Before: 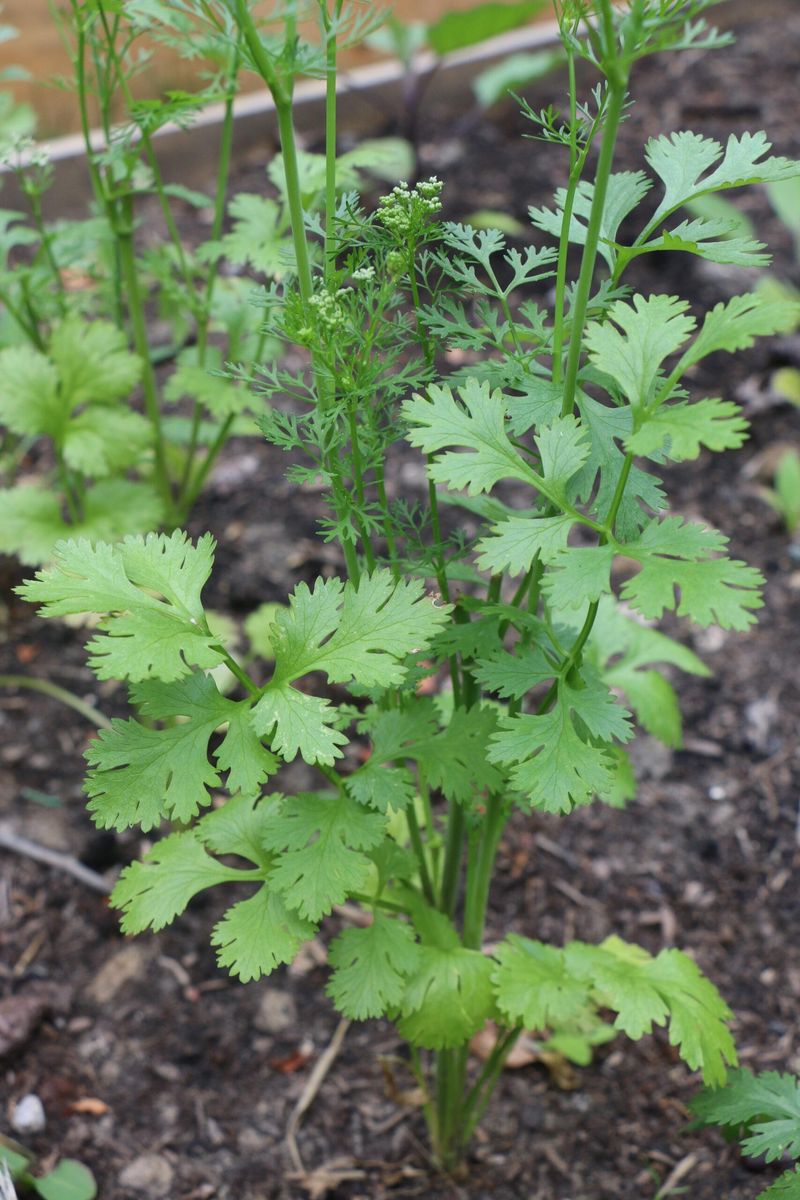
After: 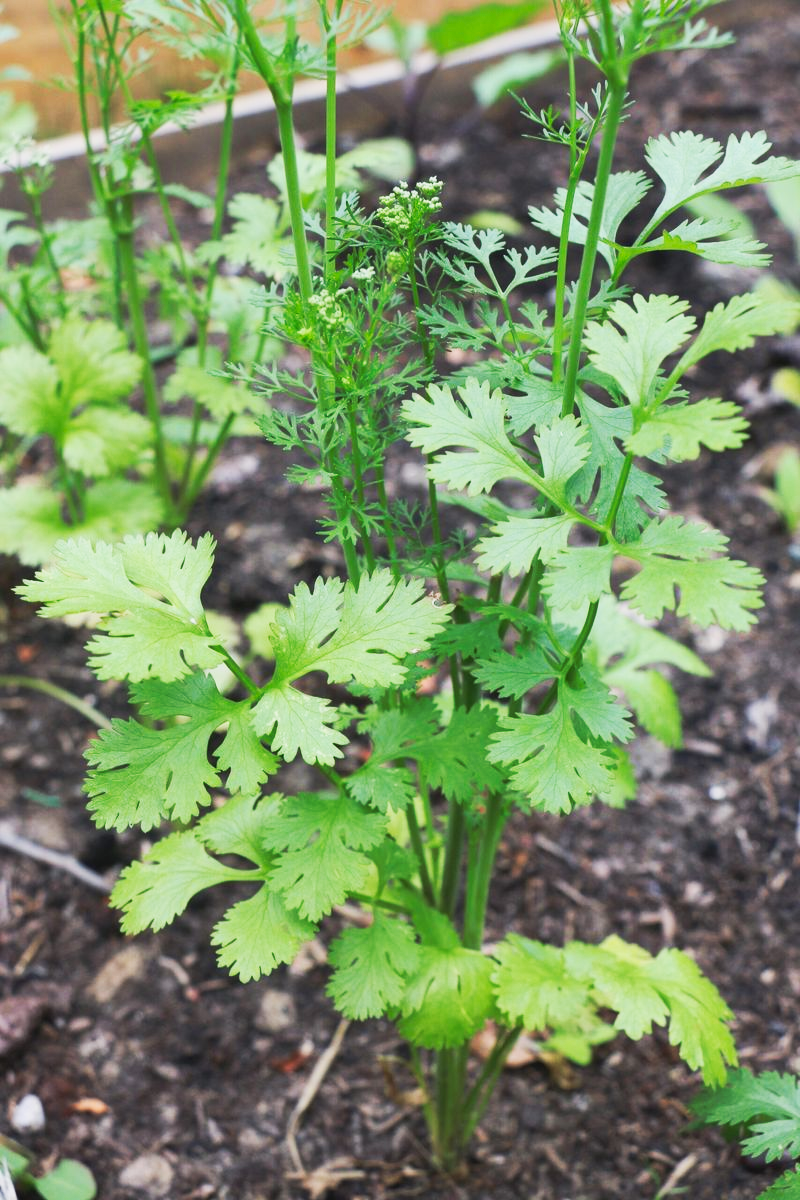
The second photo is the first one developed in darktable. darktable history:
tone curve: curves: ch0 [(0, 0.026) (0.172, 0.194) (0.398, 0.437) (0.469, 0.544) (0.612, 0.741) (0.845, 0.926) (1, 0.968)]; ch1 [(0, 0) (0.437, 0.453) (0.472, 0.467) (0.502, 0.502) (0.531, 0.537) (0.574, 0.583) (0.617, 0.64) (0.699, 0.749) (0.859, 0.919) (1, 1)]; ch2 [(0, 0) (0.33, 0.301) (0.421, 0.443) (0.476, 0.502) (0.511, 0.504) (0.553, 0.55) (0.595, 0.586) (0.664, 0.664) (1, 1)], preserve colors none
